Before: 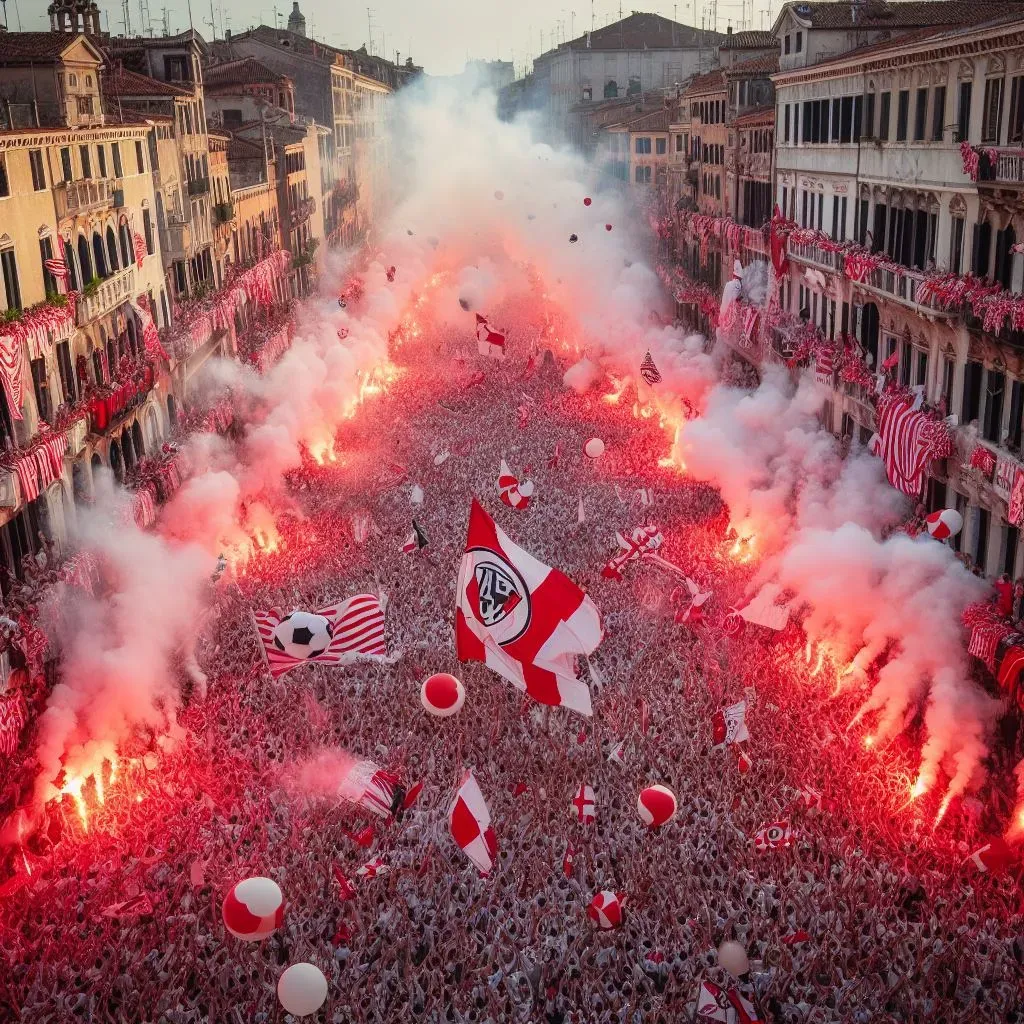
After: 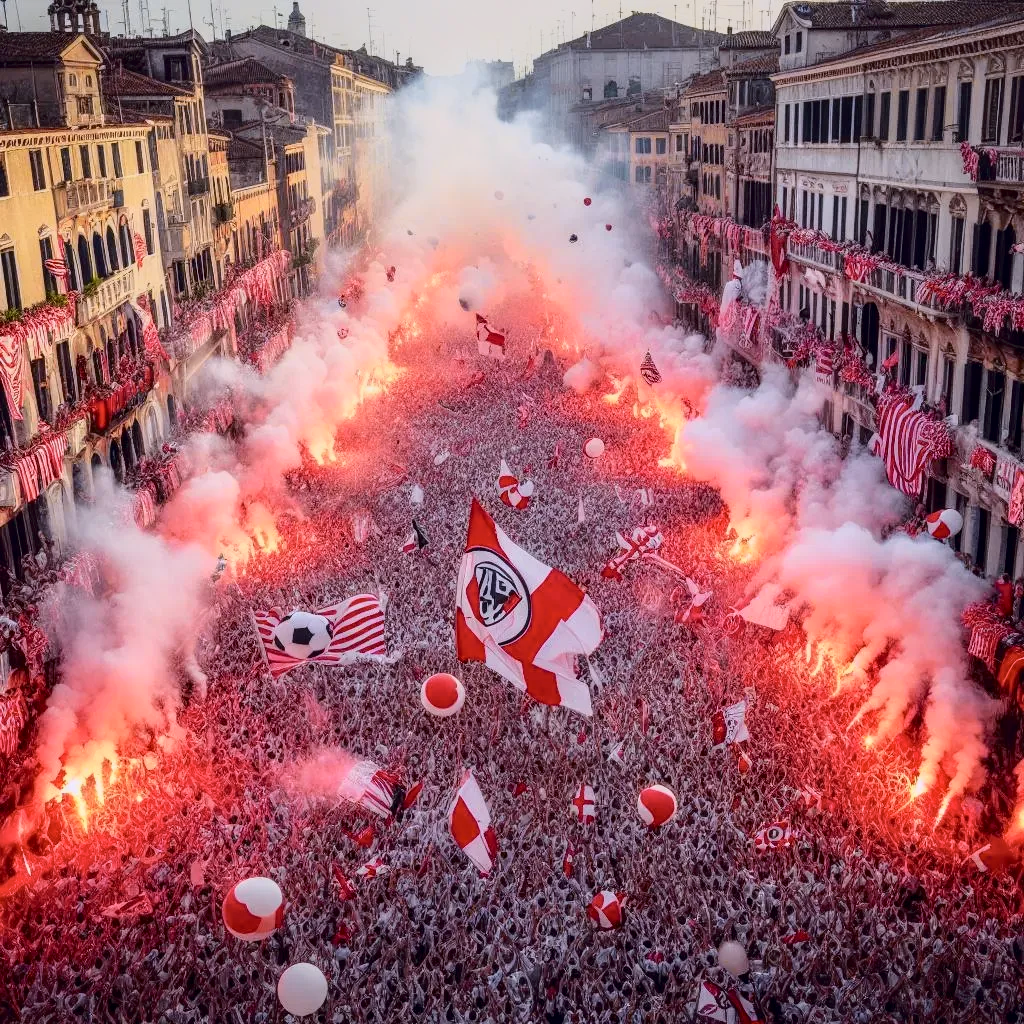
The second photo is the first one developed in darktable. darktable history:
local contrast: on, module defaults
tone curve: curves: ch0 [(0.003, 0.003) (0.104, 0.069) (0.236, 0.218) (0.401, 0.443) (0.495, 0.55) (0.625, 0.67) (0.819, 0.841) (0.96, 0.899)]; ch1 [(0, 0) (0.161, 0.092) (0.37, 0.302) (0.424, 0.402) (0.45, 0.466) (0.495, 0.506) (0.573, 0.571) (0.638, 0.641) (0.751, 0.741) (1, 1)]; ch2 [(0, 0) (0.352, 0.403) (0.466, 0.443) (0.524, 0.501) (0.56, 0.556) (1, 1)], color space Lab, independent channels, preserve colors none
